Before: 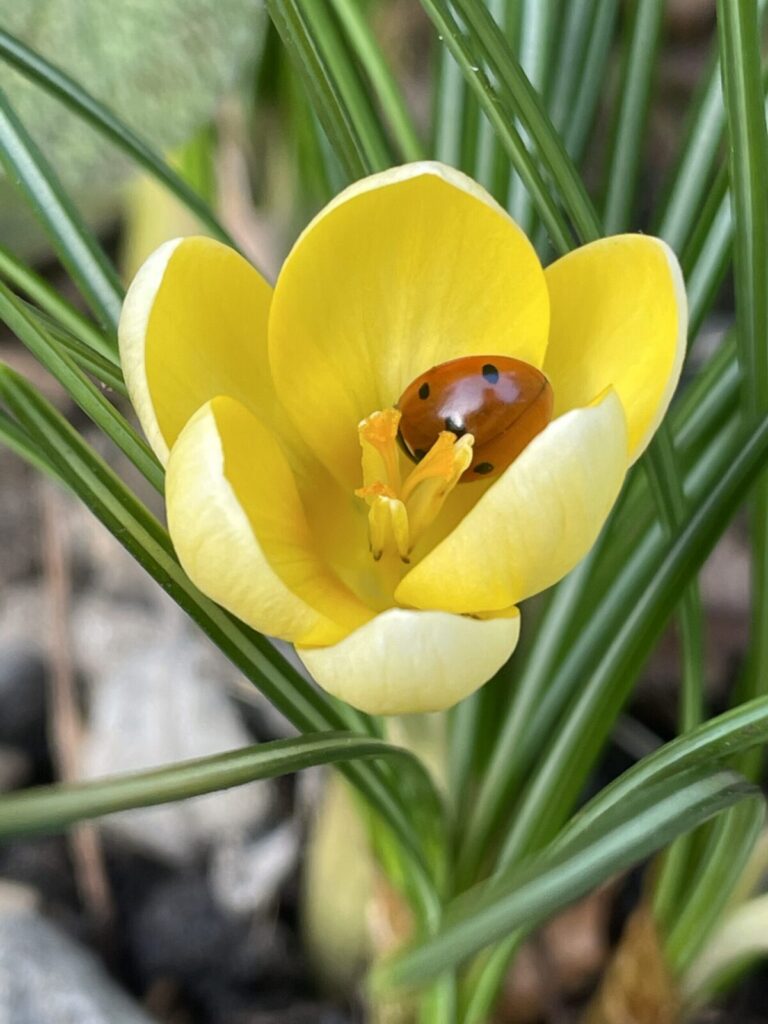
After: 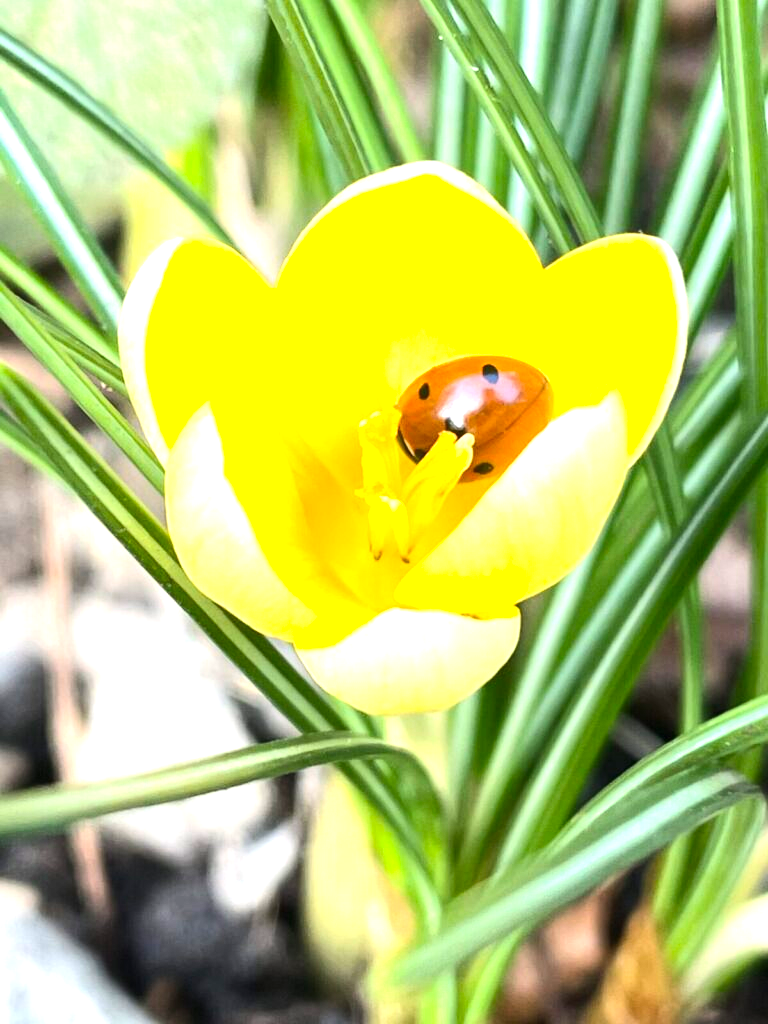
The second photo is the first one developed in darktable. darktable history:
tone equalizer: -8 EV -0.417 EV, -7 EV -0.389 EV, -6 EV -0.333 EV, -5 EV -0.222 EV, -3 EV 0.222 EV, -2 EV 0.333 EV, -1 EV 0.389 EV, +0 EV 0.417 EV, edges refinement/feathering 500, mask exposure compensation -1.57 EV, preserve details no
contrast brightness saturation: contrast 0.15, brightness 0.05
exposure: black level correction 0, exposure 1.1 EV, compensate exposure bias true, compensate highlight preservation false
